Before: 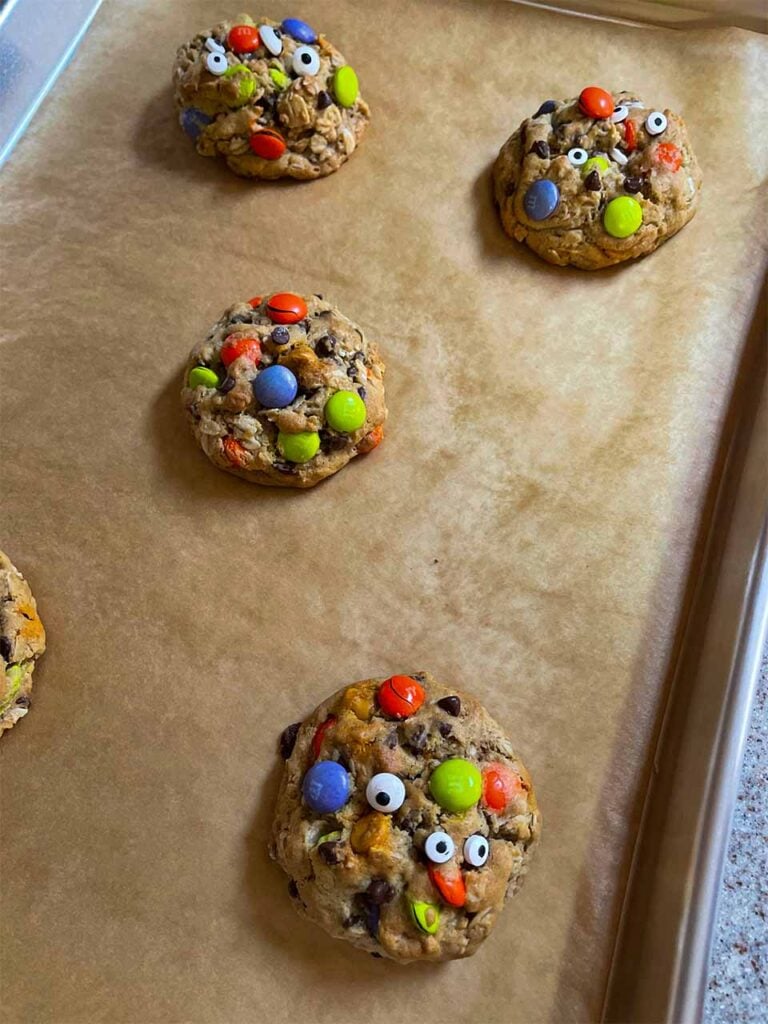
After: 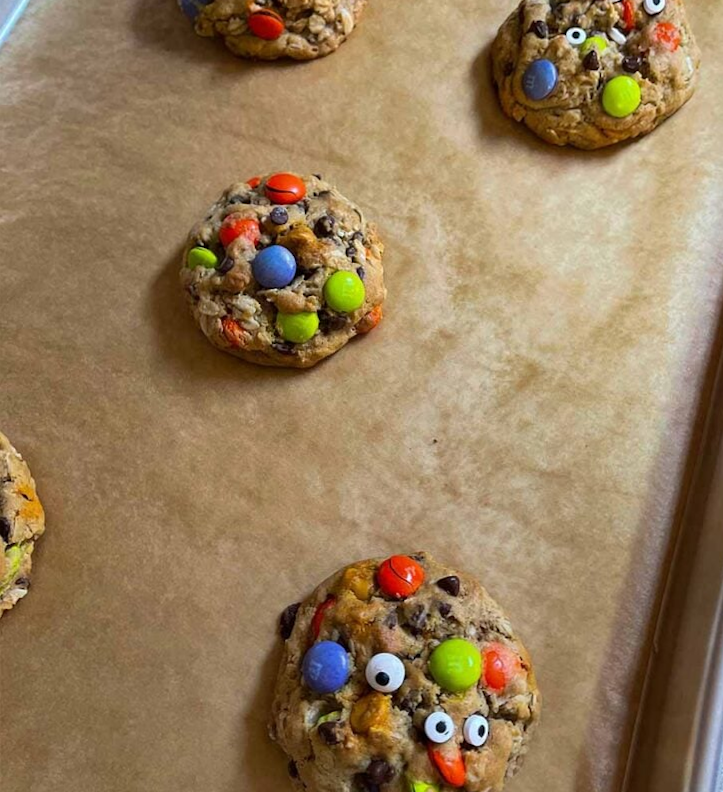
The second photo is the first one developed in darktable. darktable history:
crop and rotate: angle 0.113°, top 11.673%, right 5.53%, bottom 10.734%
